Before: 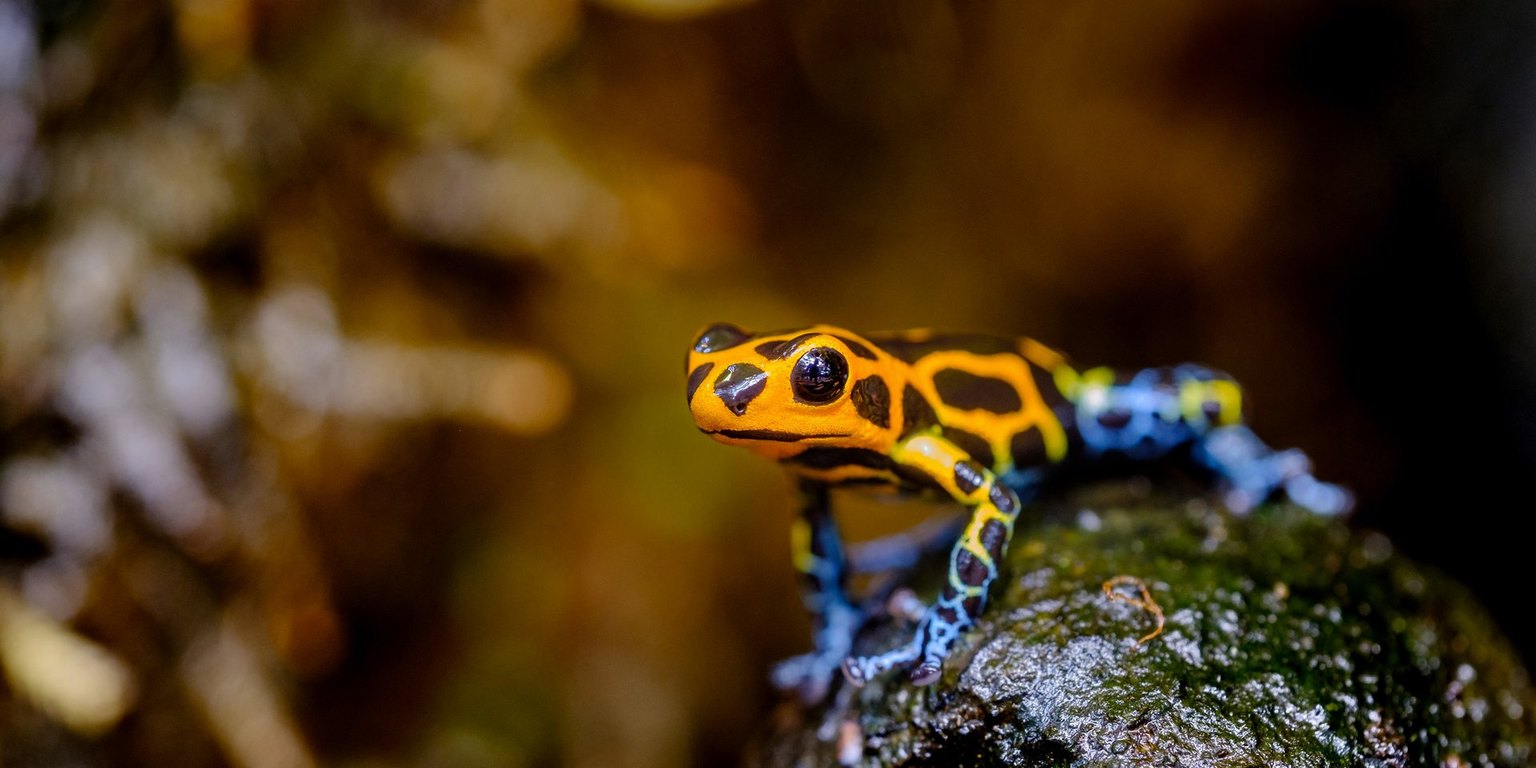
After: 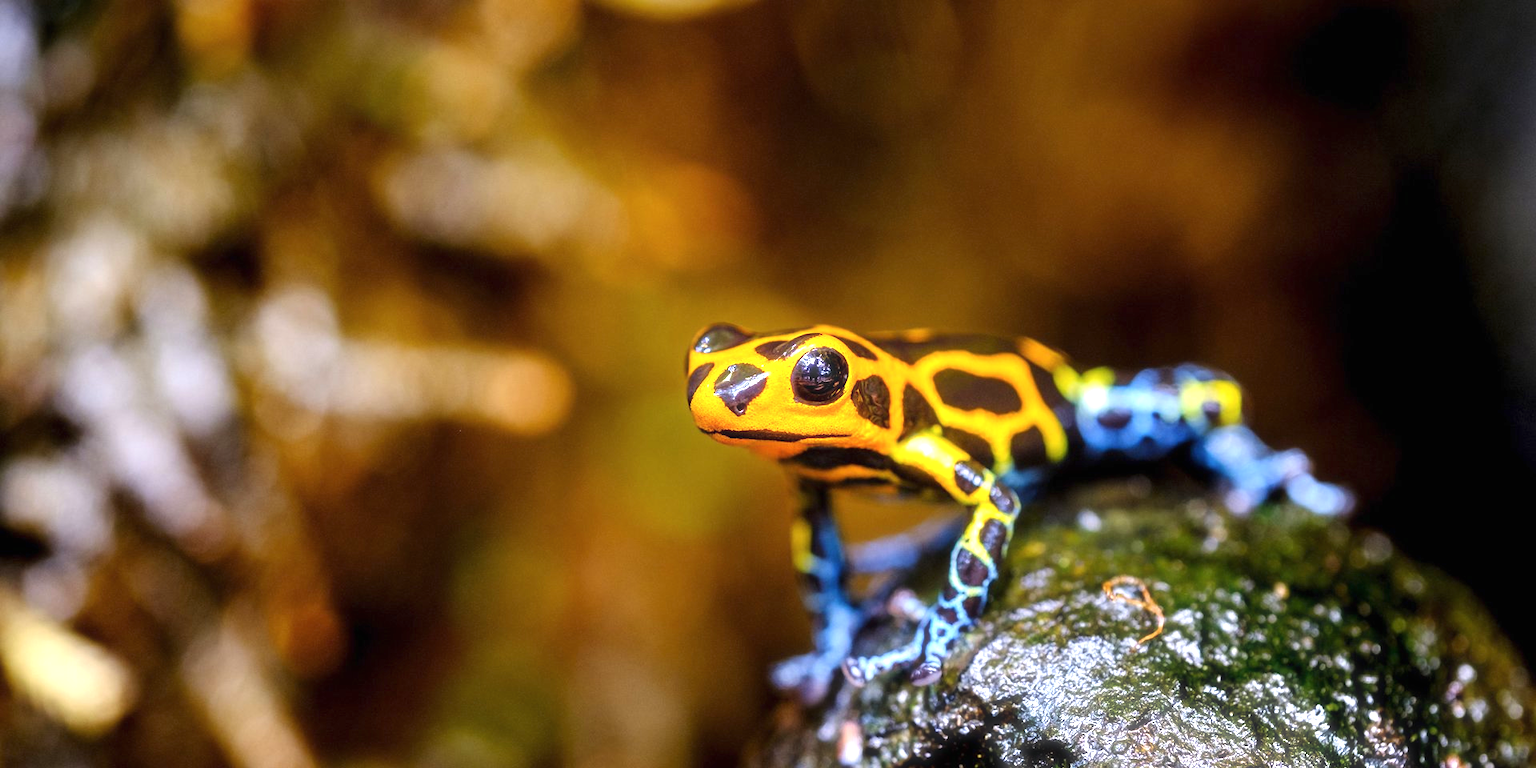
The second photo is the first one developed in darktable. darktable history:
haze removal: strength -0.1, adaptive false
exposure: black level correction 0, exposure 1.1 EV, compensate exposure bias true, compensate highlight preservation false
